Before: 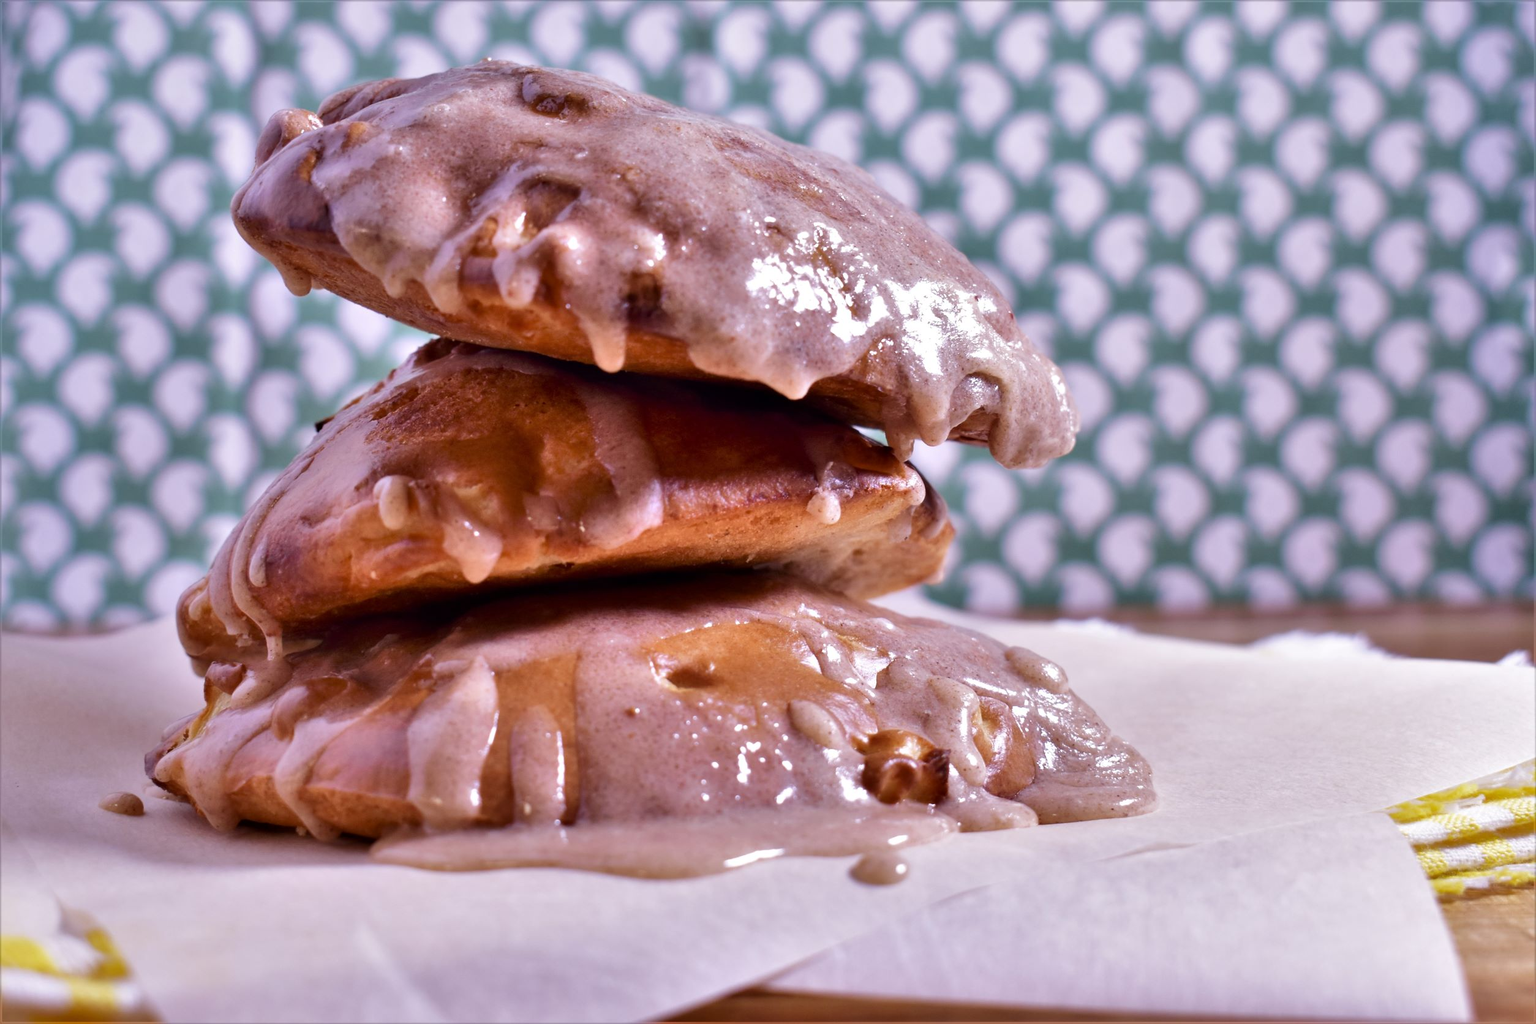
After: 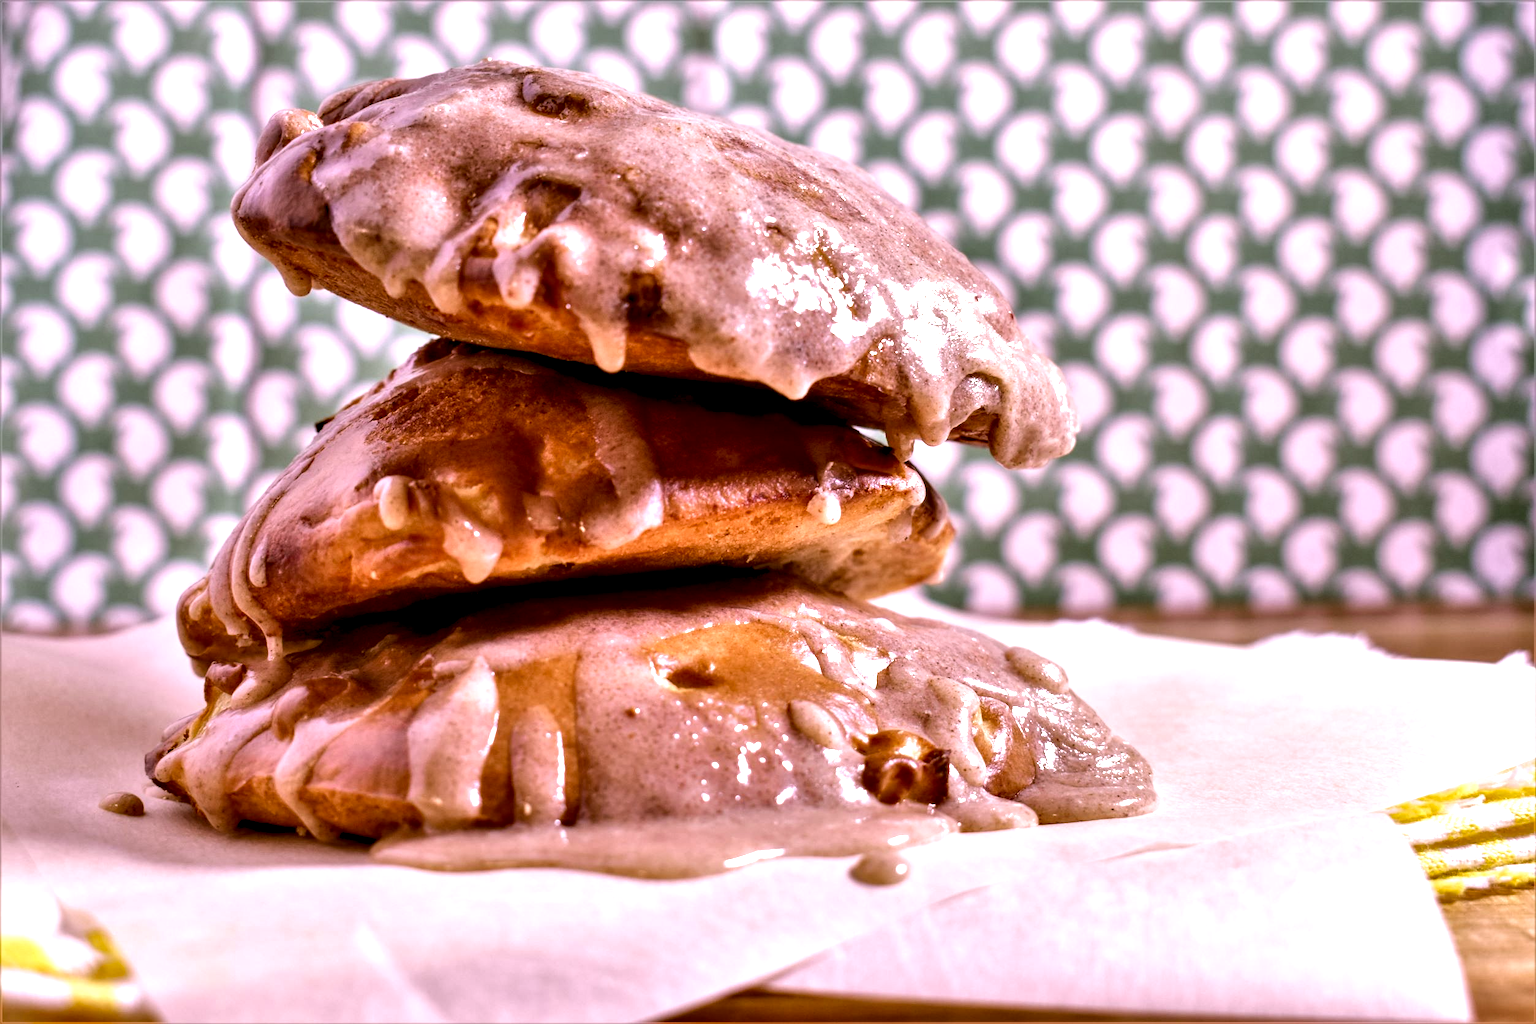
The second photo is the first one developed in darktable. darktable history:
local contrast: highlights 60%, shadows 59%, detail 160%
color correction: highlights a* 8.67, highlights b* 15, shadows a* -0.41, shadows b* 26.4
color calibration: gray › normalize channels true, illuminant as shot in camera, x 0.358, y 0.373, temperature 4628.91 K, gamut compression 0.025
exposure: black level correction 0.001, exposure 0.498 EV, compensate highlight preservation false
